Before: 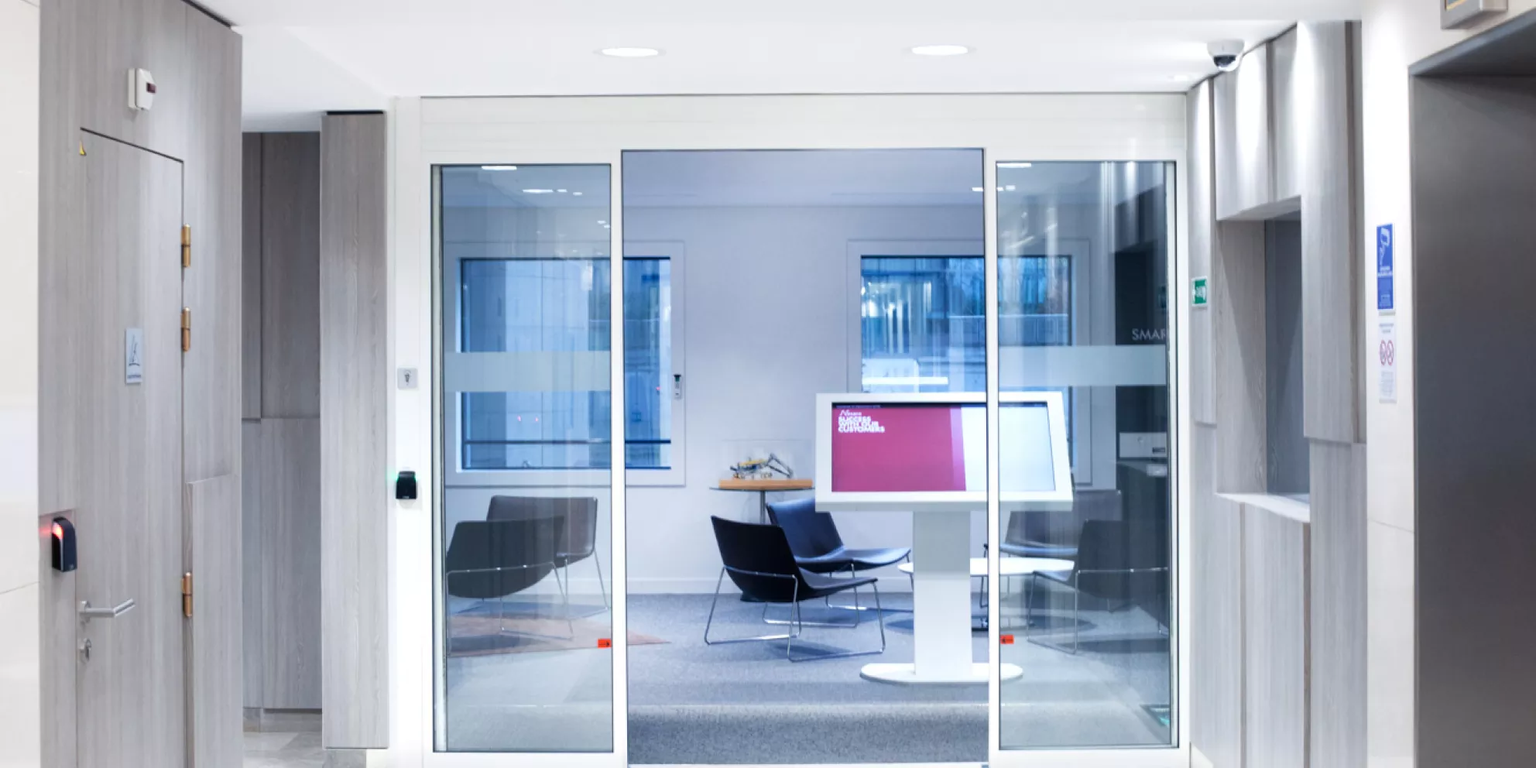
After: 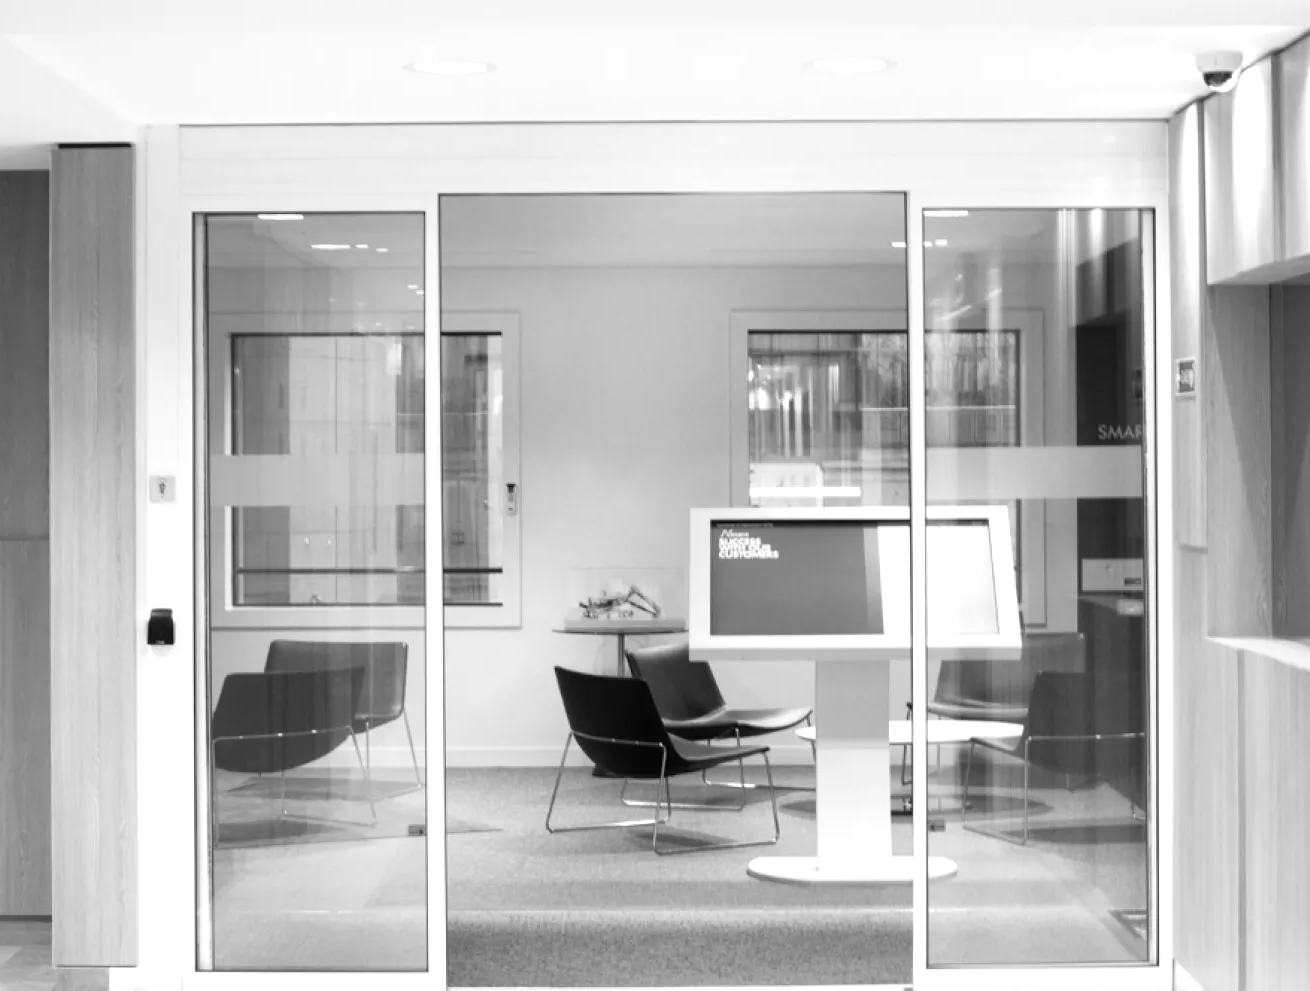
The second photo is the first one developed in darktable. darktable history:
exposure: exposure 0.207 EV, compensate highlight preservation false
contrast brightness saturation: saturation -1
crop and rotate: left 18.442%, right 15.508%
